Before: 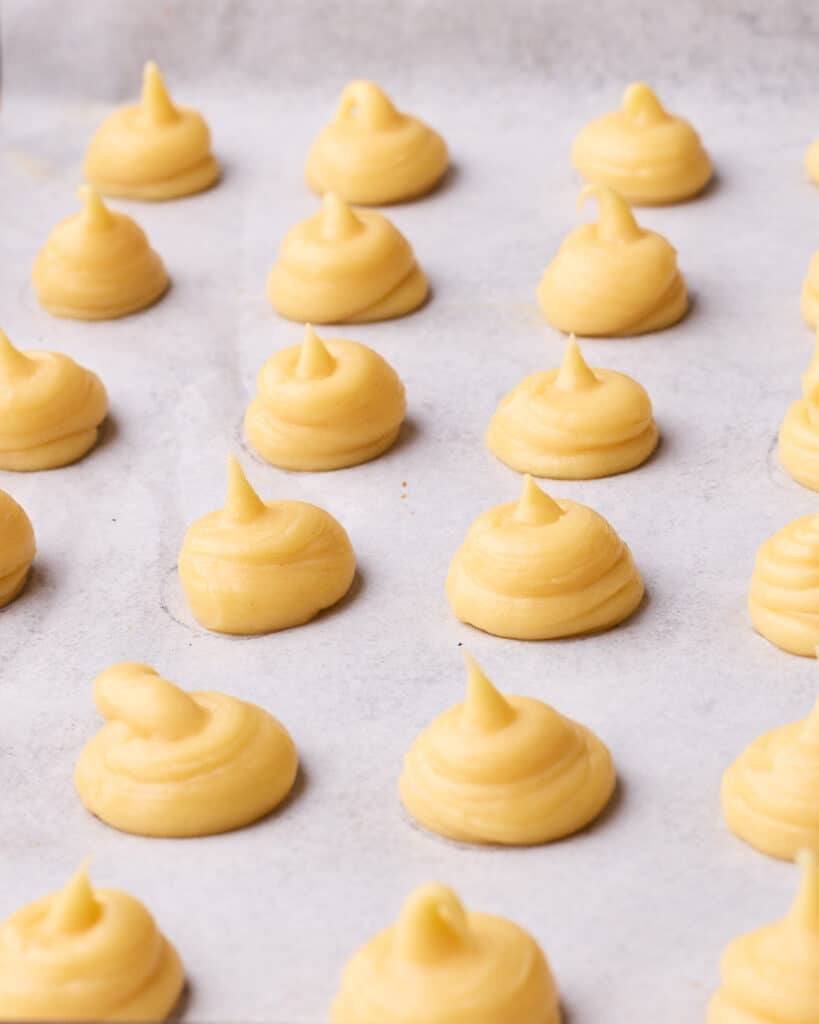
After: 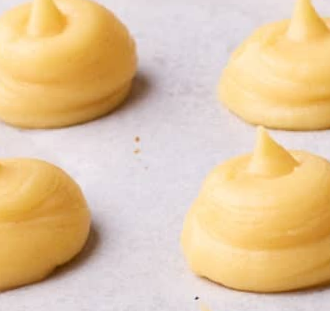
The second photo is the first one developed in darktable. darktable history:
crop: left 31.751%, top 32.172%, right 27.8%, bottom 35.83%
rotate and perspective: rotation -1.32°, lens shift (horizontal) -0.031, crop left 0.015, crop right 0.985, crop top 0.047, crop bottom 0.982
